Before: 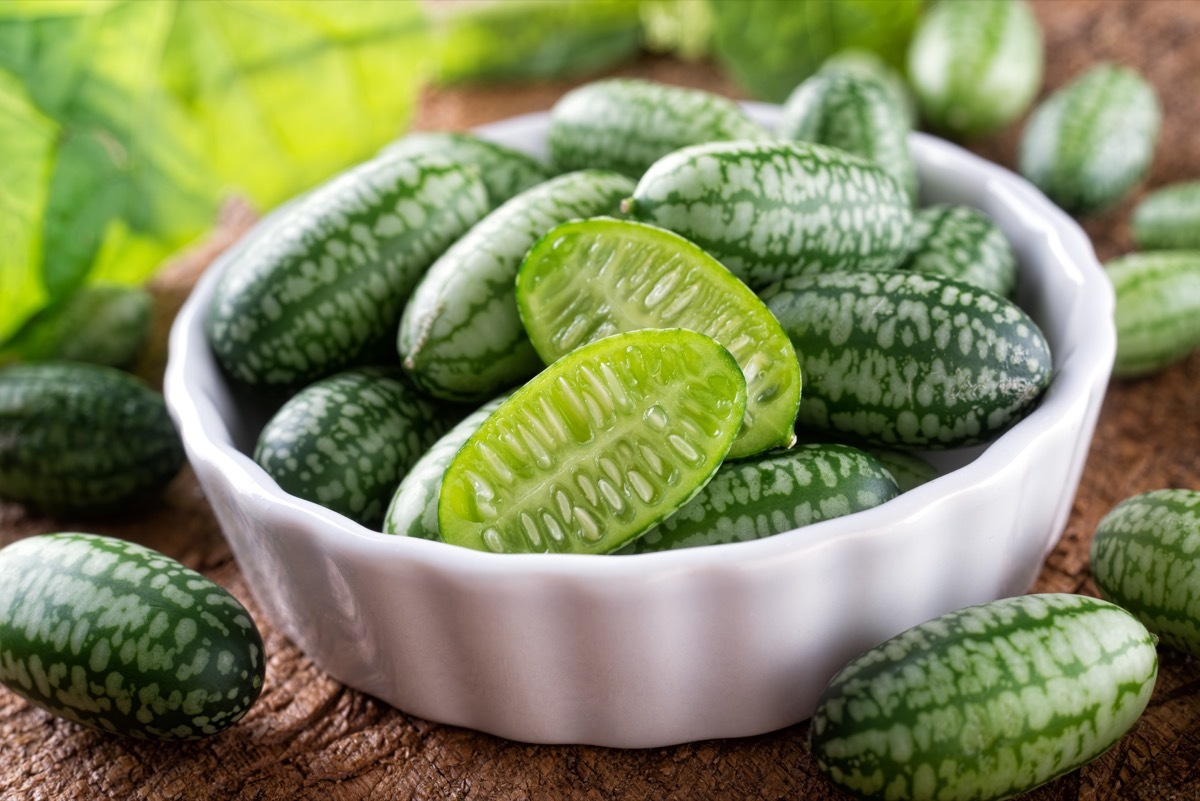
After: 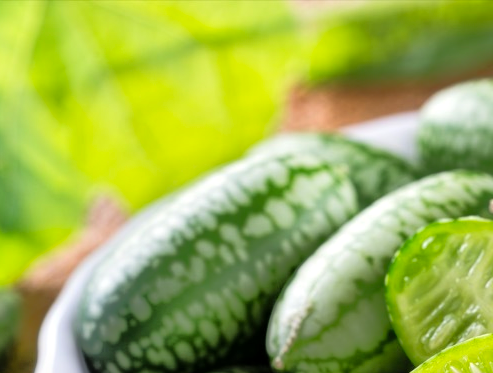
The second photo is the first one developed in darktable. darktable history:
contrast brightness saturation: brightness 0.088, saturation 0.19
local contrast: mode bilateral grid, contrast 19, coarseness 50, detail 132%, midtone range 0.2
exposure: exposure -0.152 EV, compensate highlight preservation false
tone equalizer: -8 EV -0.51 EV, -7 EV -0.303 EV, -6 EV -0.115 EV, -5 EV 0.377 EV, -4 EV 0.987 EV, -3 EV 0.815 EV, -2 EV -0.009 EV, -1 EV 0.139 EV, +0 EV -0.03 EV, smoothing 1
crop and rotate: left 10.92%, top 0.089%, right 47.993%, bottom 53.235%
